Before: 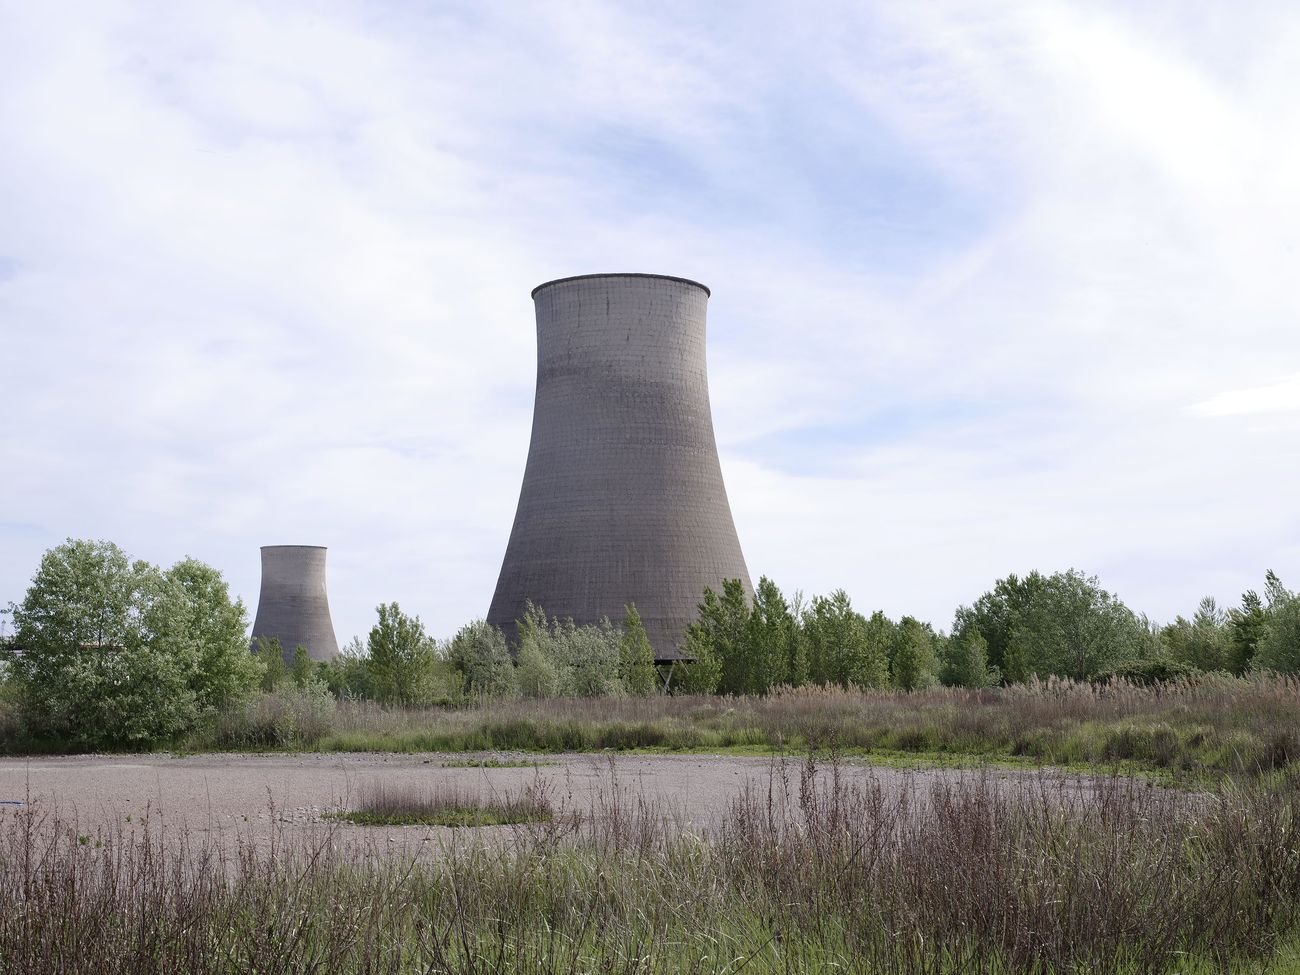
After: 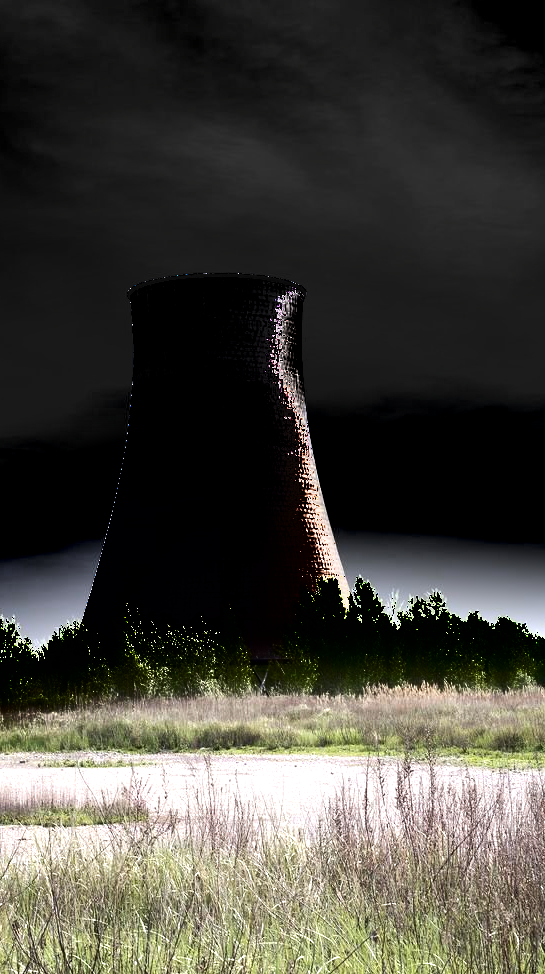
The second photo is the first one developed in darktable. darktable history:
crop: left 31.127%, right 26.879%
shadows and highlights: radius 329.26, shadows 54.02, highlights -99.95, compress 94.21%, soften with gaussian
exposure: black level correction 0, exposure 1.34 EV, compensate highlight preservation false
tone equalizer: -8 EV -0.449 EV, -7 EV -0.357 EV, -6 EV -0.359 EV, -5 EV -0.189 EV, -3 EV 0.256 EV, -2 EV 0.339 EV, -1 EV 0.374 EV, +0 EV 0.407 EV, edges refinement/feathering 500, mask exposure compensation -1.57 EV, preserve details no
